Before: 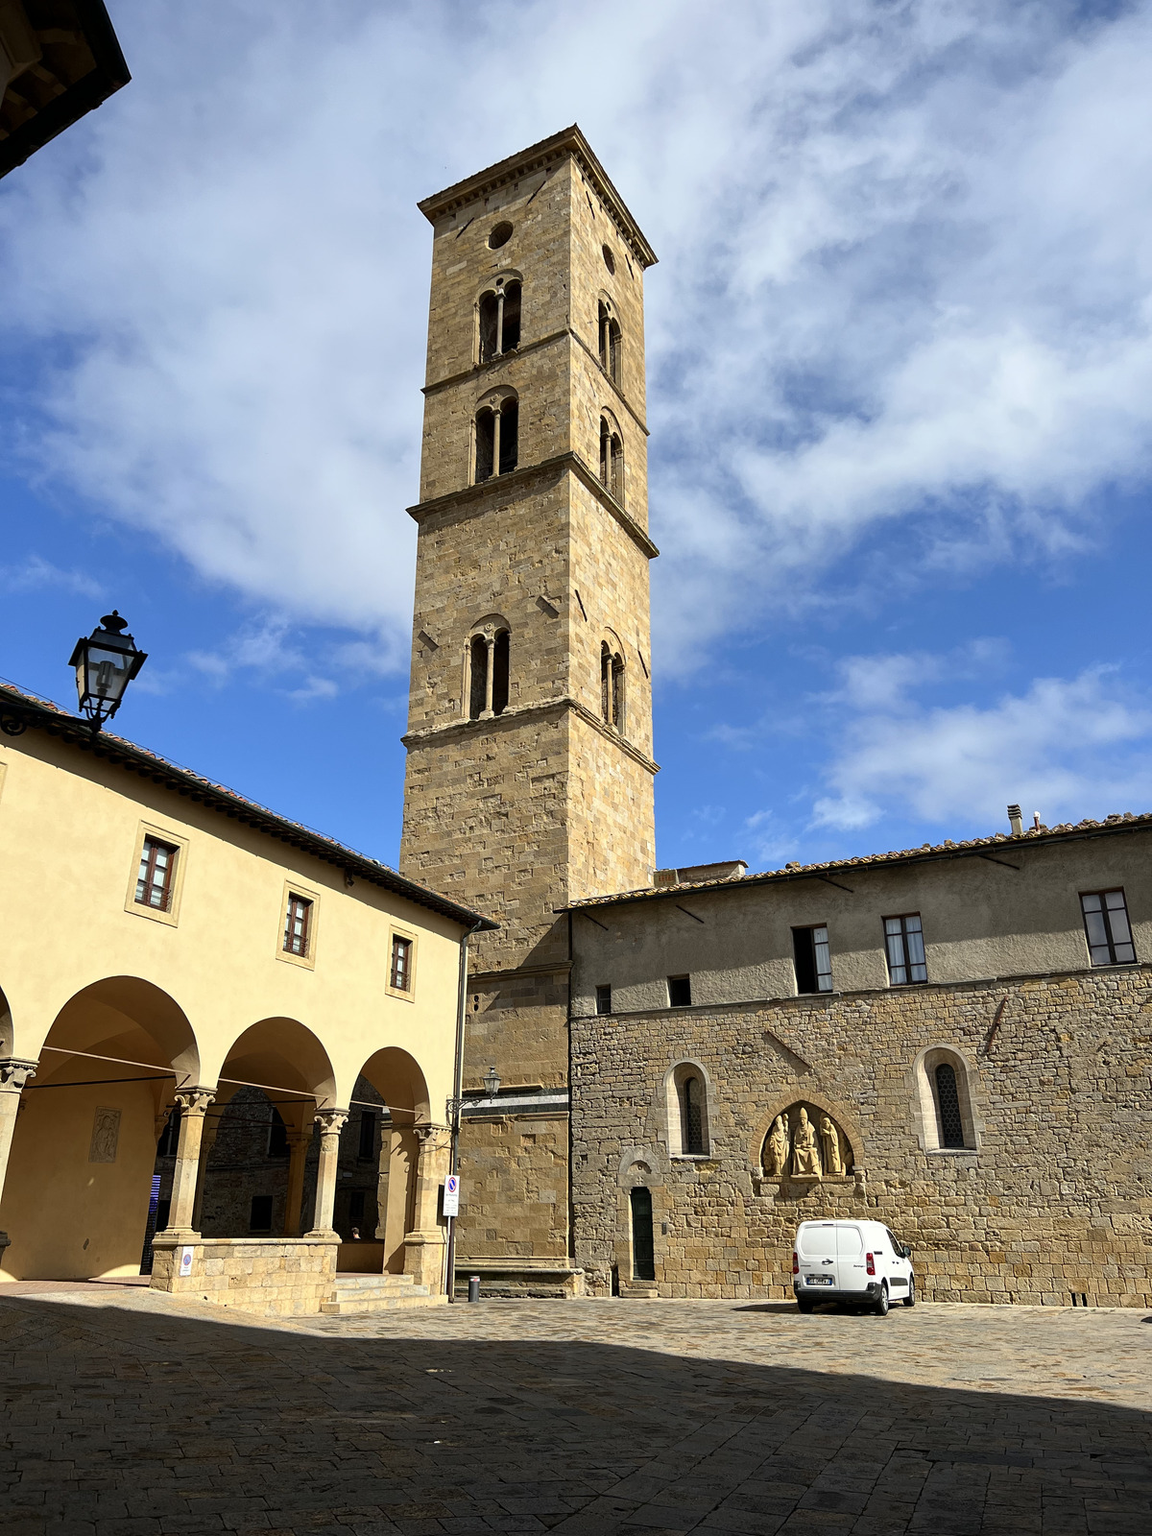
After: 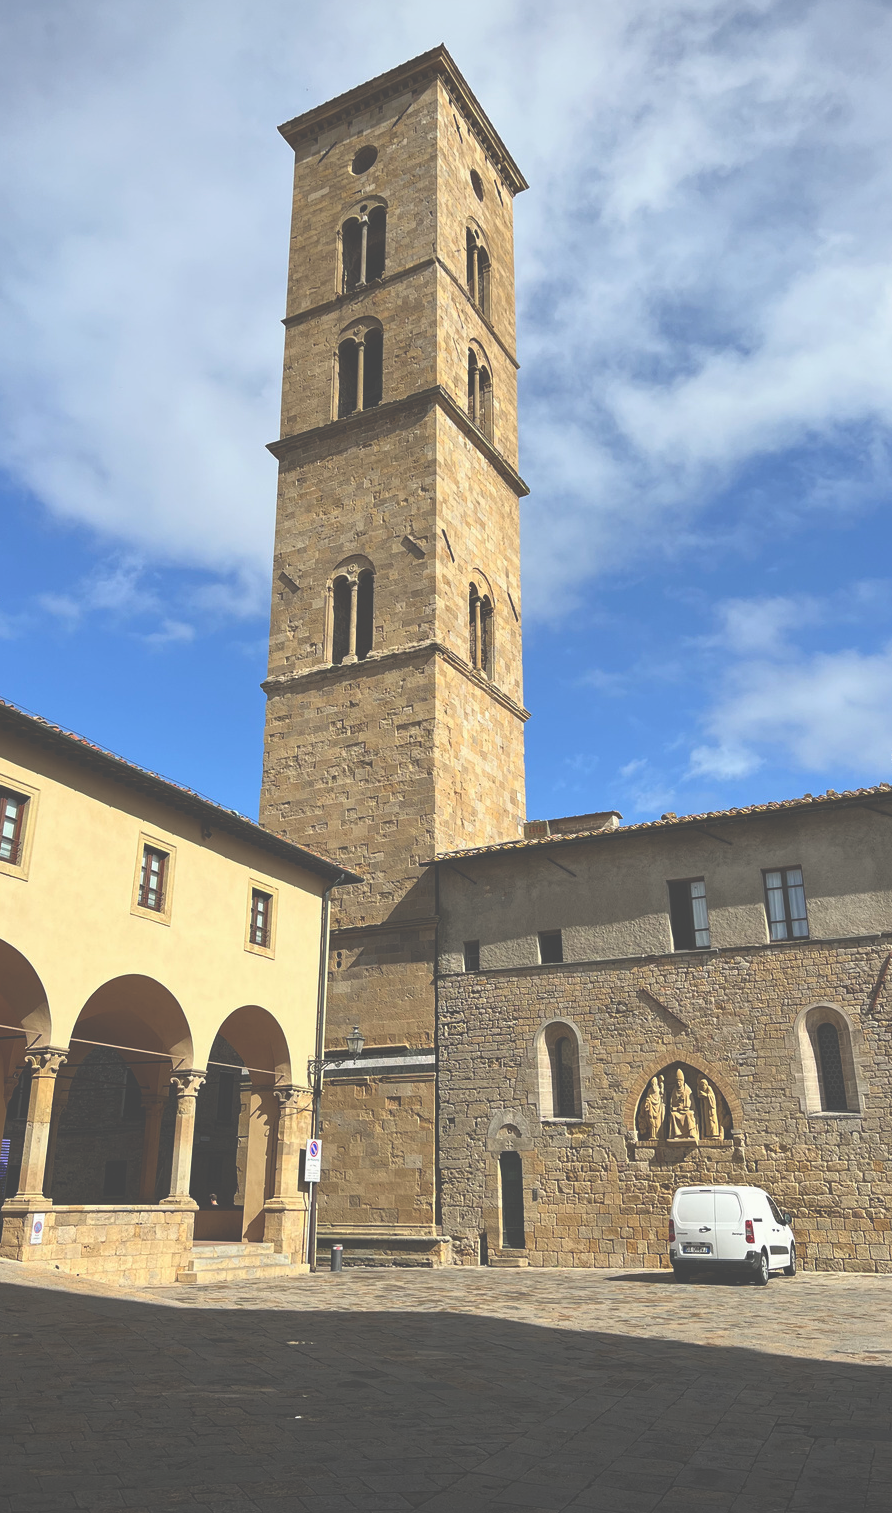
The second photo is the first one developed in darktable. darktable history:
crop and rotate: left 13.13%, top 5.392%, right 12.535%
exposure: black level correction -0.064, exposure -0.049 EV, compensate highlight preservation false
vignetting: fall-off radius 94.9%, brightness -0.215
